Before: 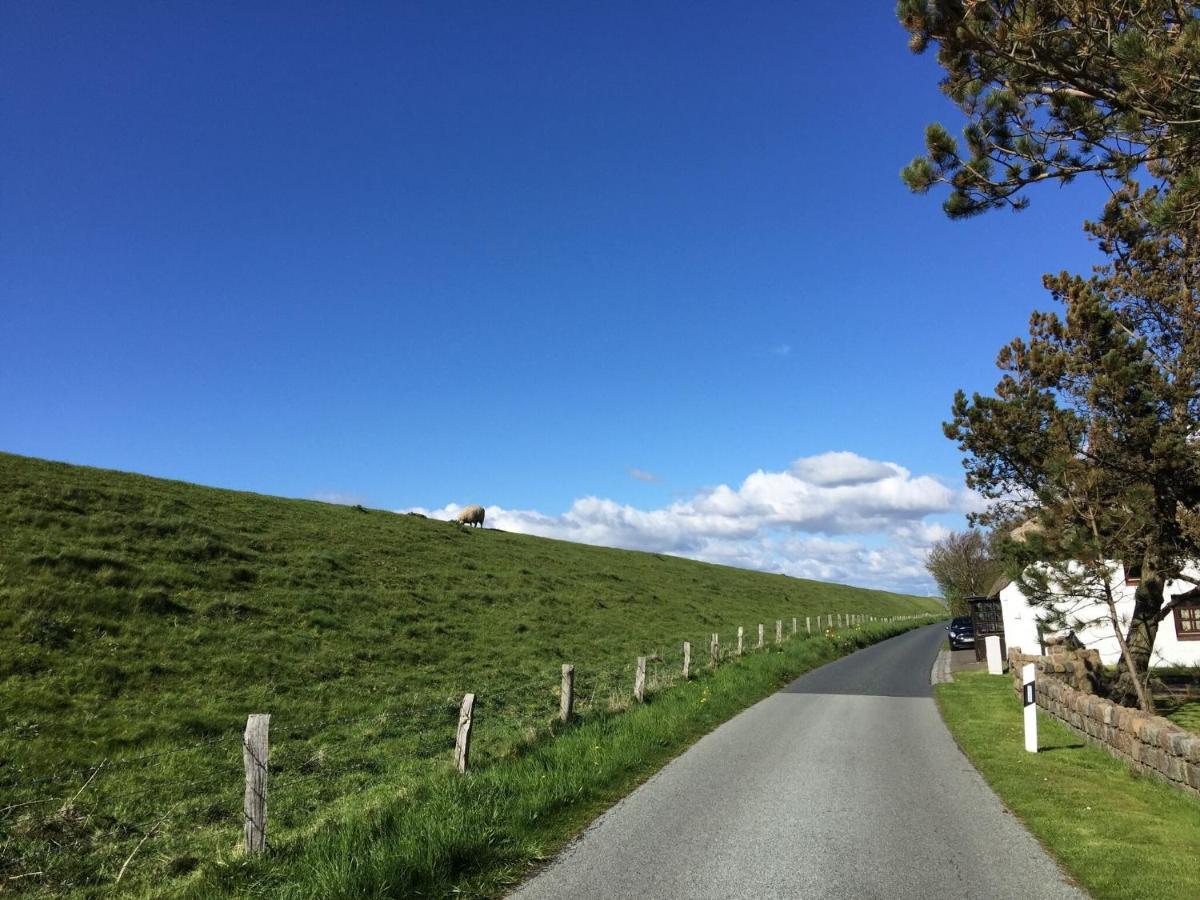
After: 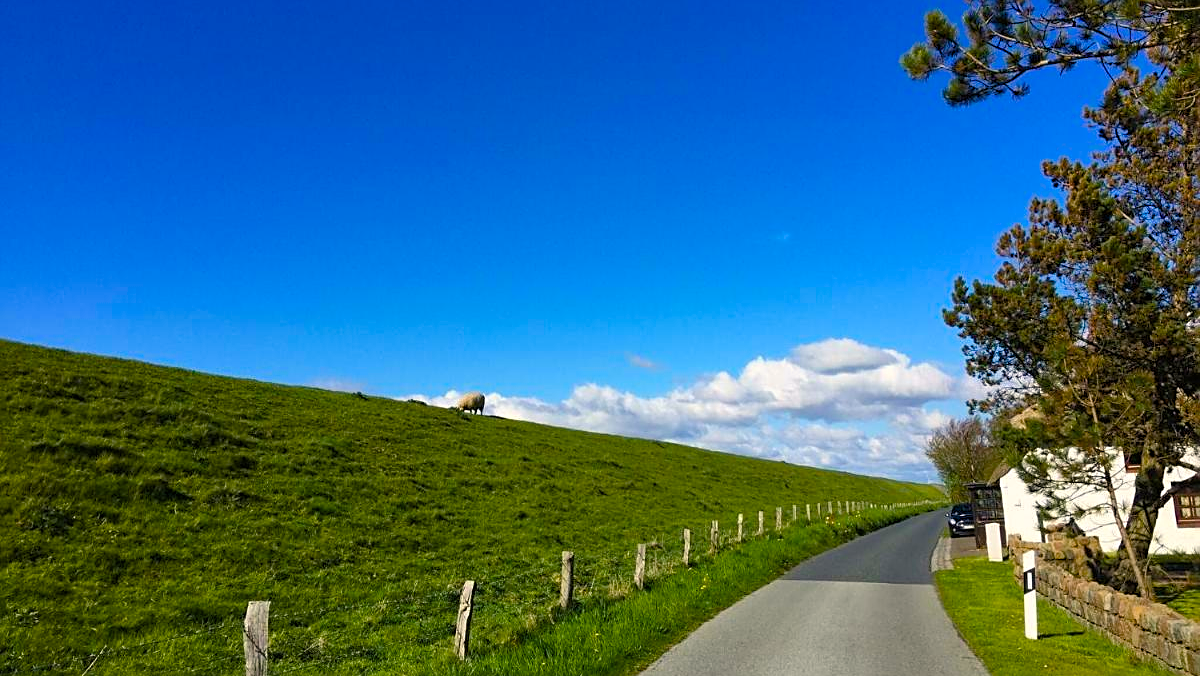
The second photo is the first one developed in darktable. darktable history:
color balance rgb: highlights gain › chroma 2.028%, highlights gain › hue 72.88°, perceptual saturation grading › global saturation 36.028%, perceptual saturation grading › shadows 35.458%, global vibrance 20%
sharpen: on, module defaults
crop and rotate: top 12.571%, bottom 12.282%
shadows and highlights: shadows 24.78, highlights -25.59
